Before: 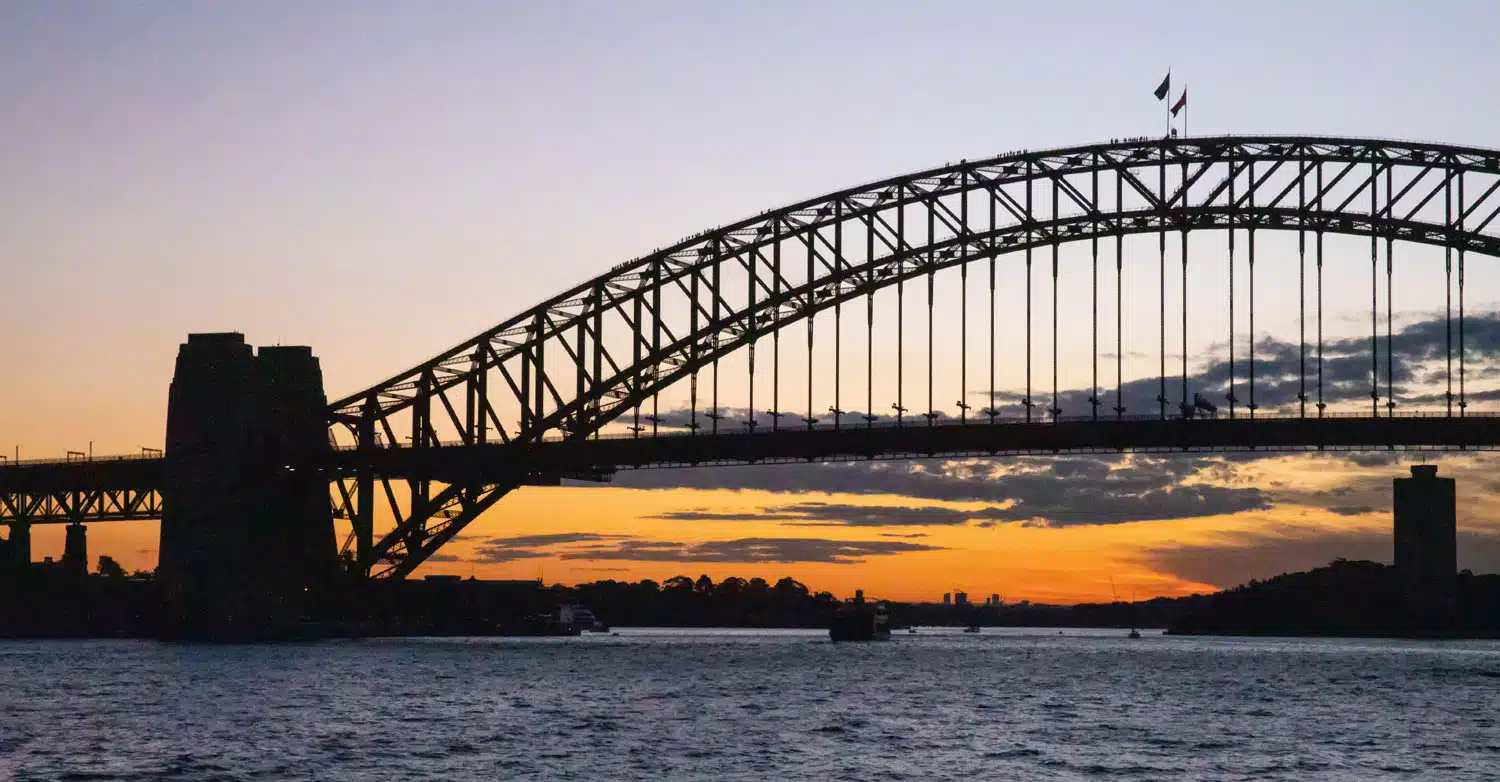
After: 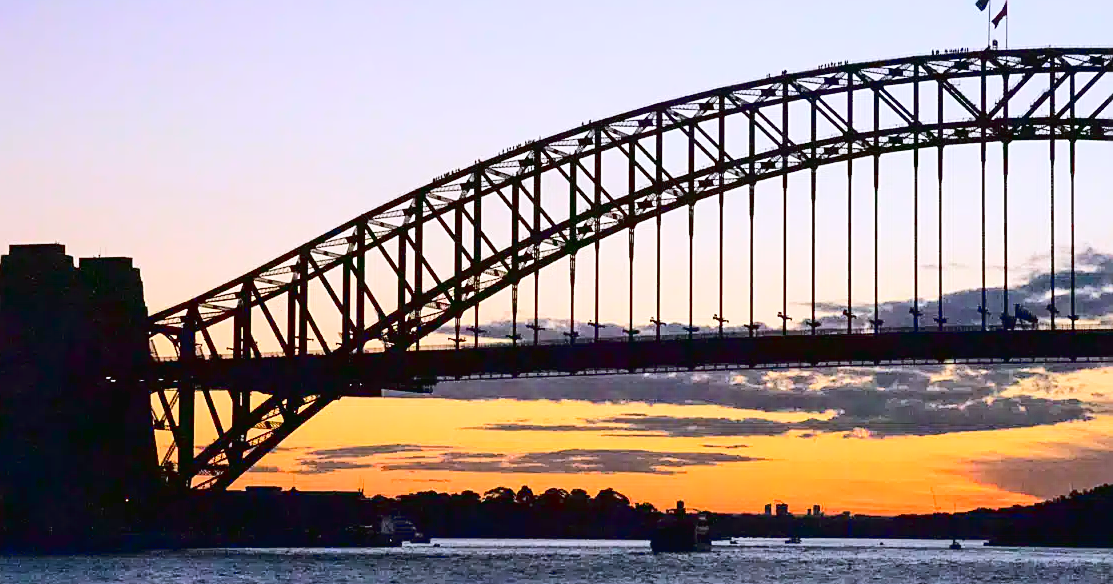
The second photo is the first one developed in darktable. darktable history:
exposure: black level correction 0.004, exposure 0.016 EV, compensate highlight preservation false
crop and rotate: left 11.943%, top 11.449%, right 13.838%, bottom 13.757%
color calibration: illuminant as shot in camera, x 0.358, y 0.373, temperature 4628.91 K
tone curve: curves: ch0 [(0, 0.026) (0.146, 0.158) (0.272, 0.34) (0.453, 0.627) (0.687, 0.829) (1, 1)], color space Lab, linked channels, preserve colors none
sharpen: on, module defaults
